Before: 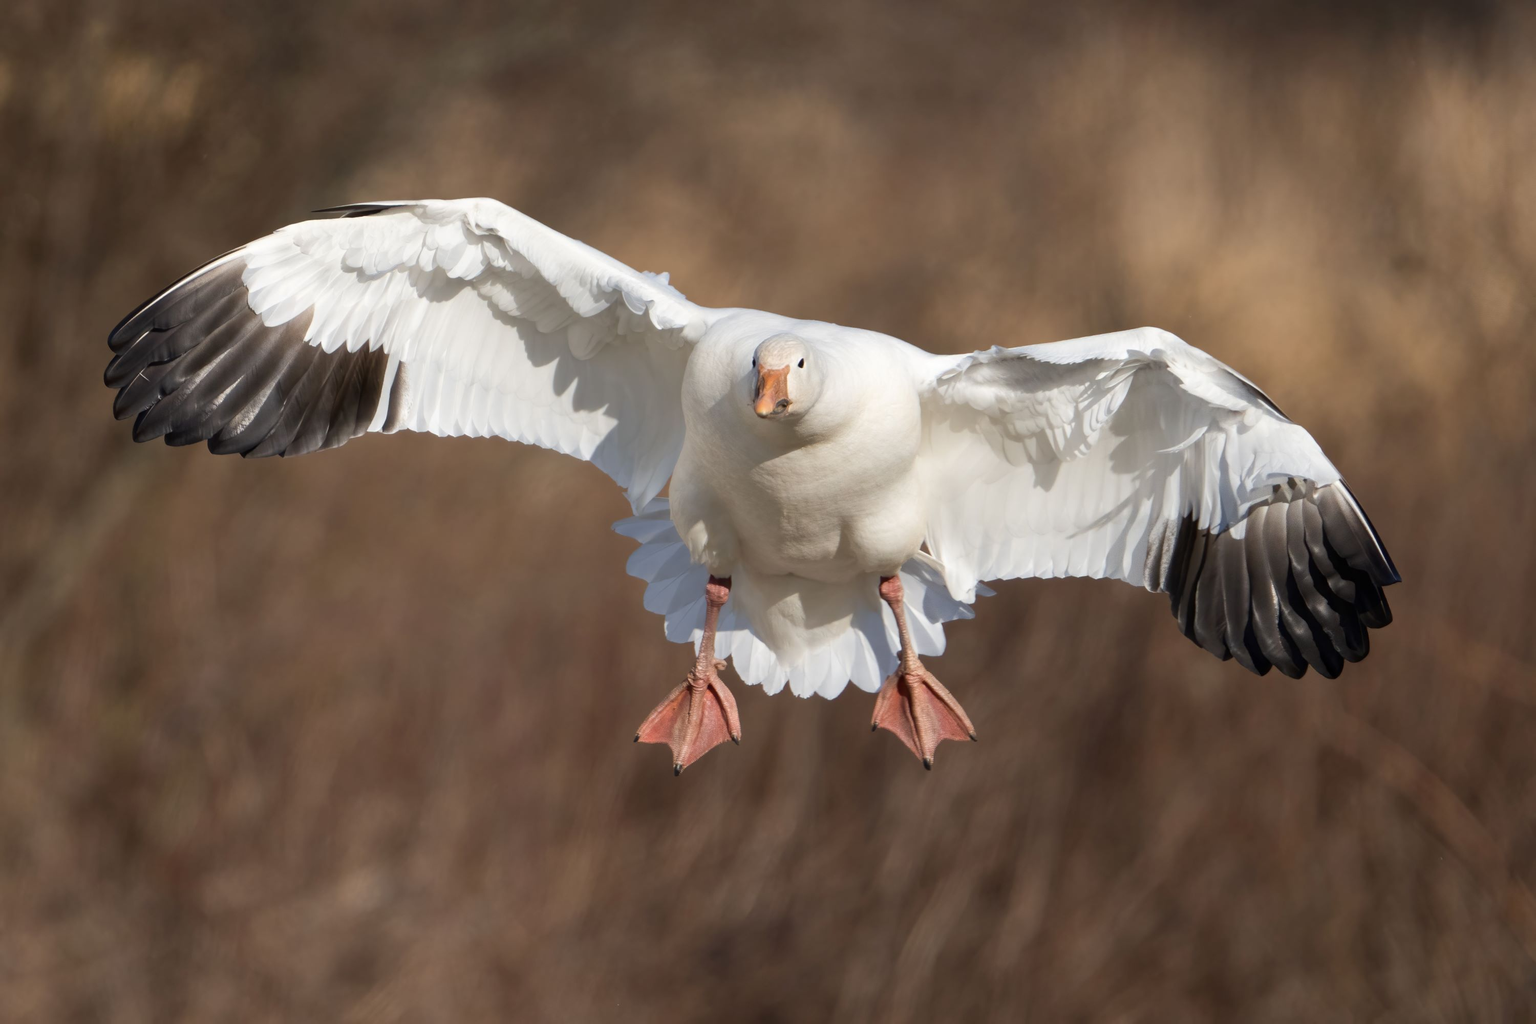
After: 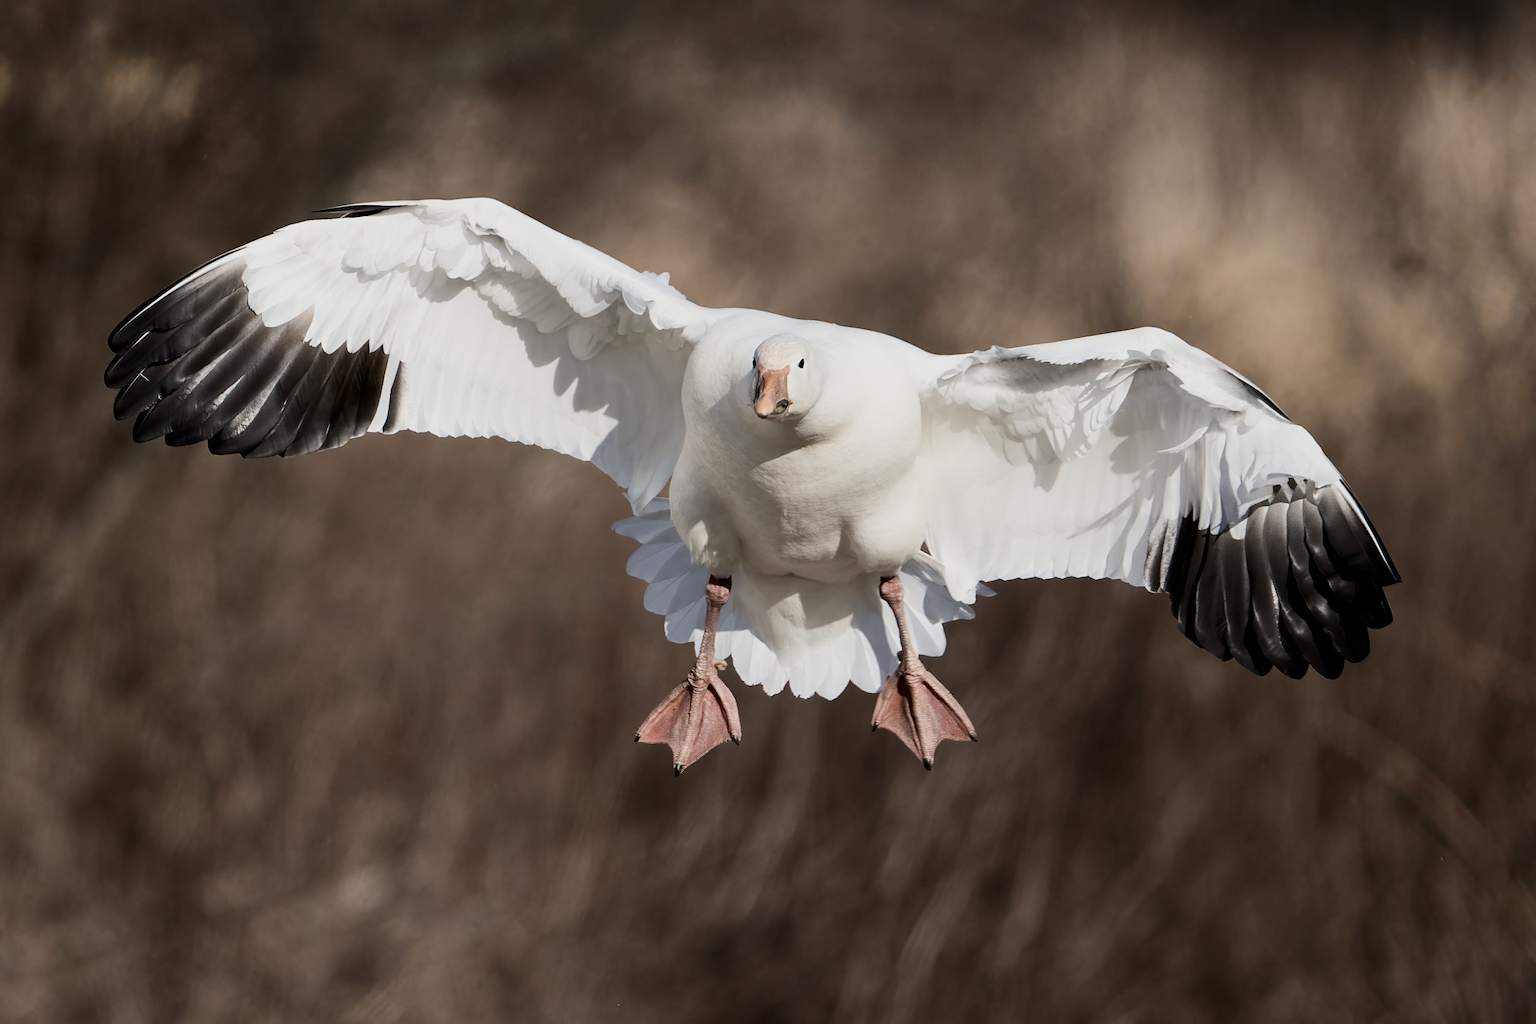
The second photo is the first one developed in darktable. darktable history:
sharpen: on, module defaults
filmic rgb: black relative exposure -7.65 EV, white relative exposure 4.56 EV, hardness 3.61
contrast brightness saturation: contrast 0.25, saturation -0.31
